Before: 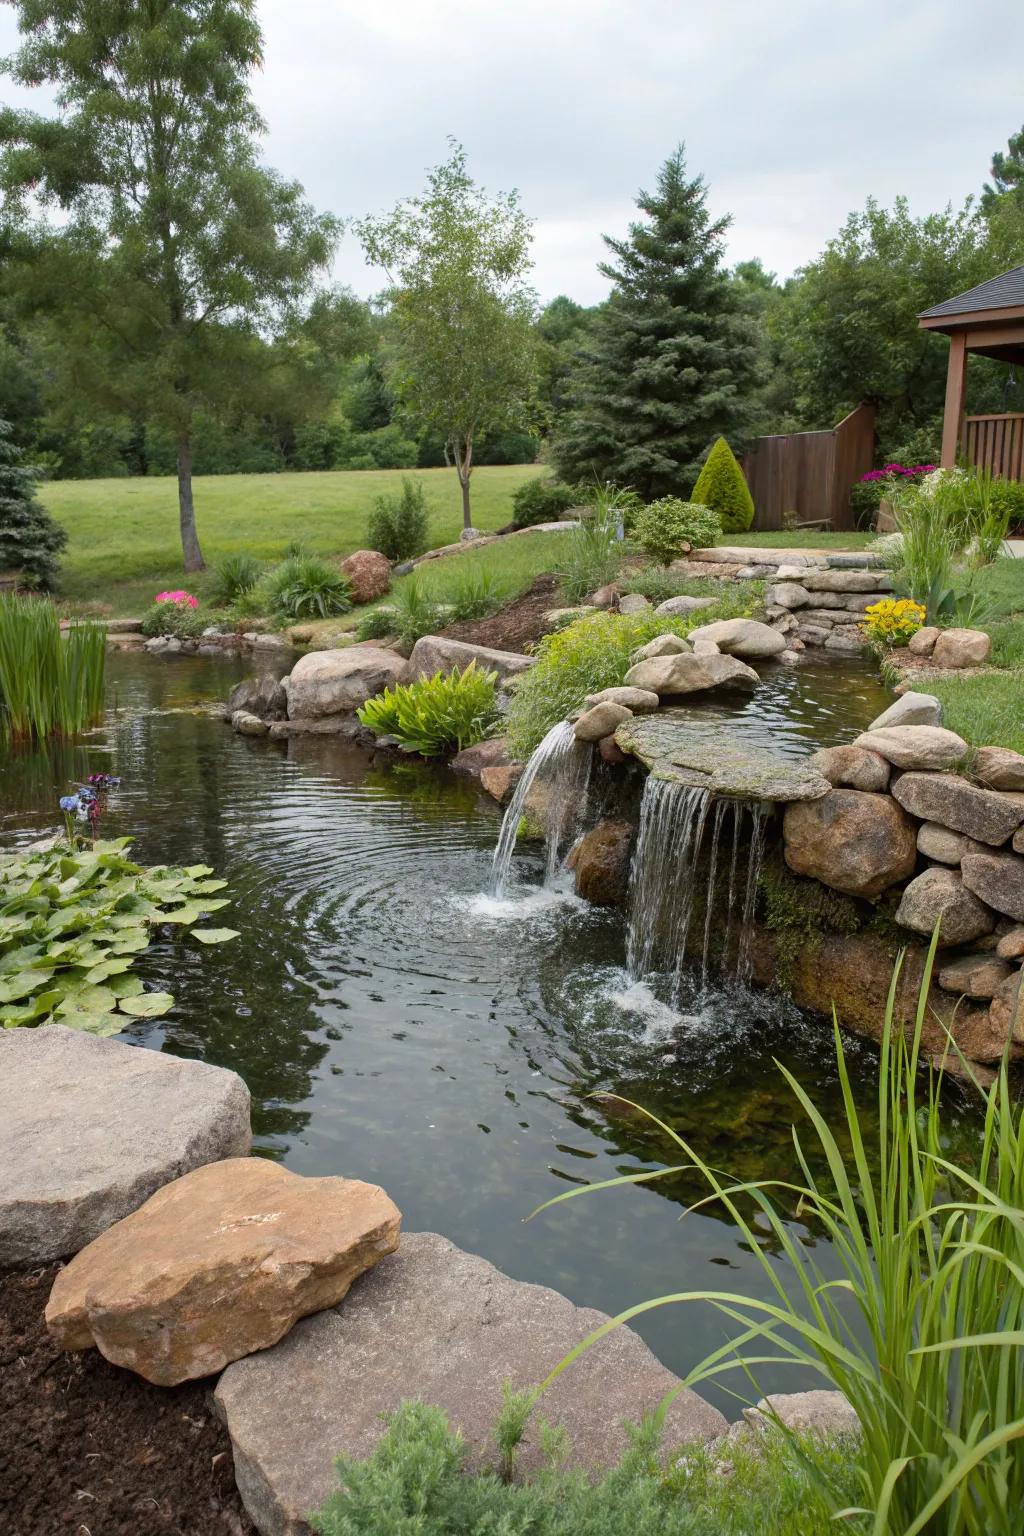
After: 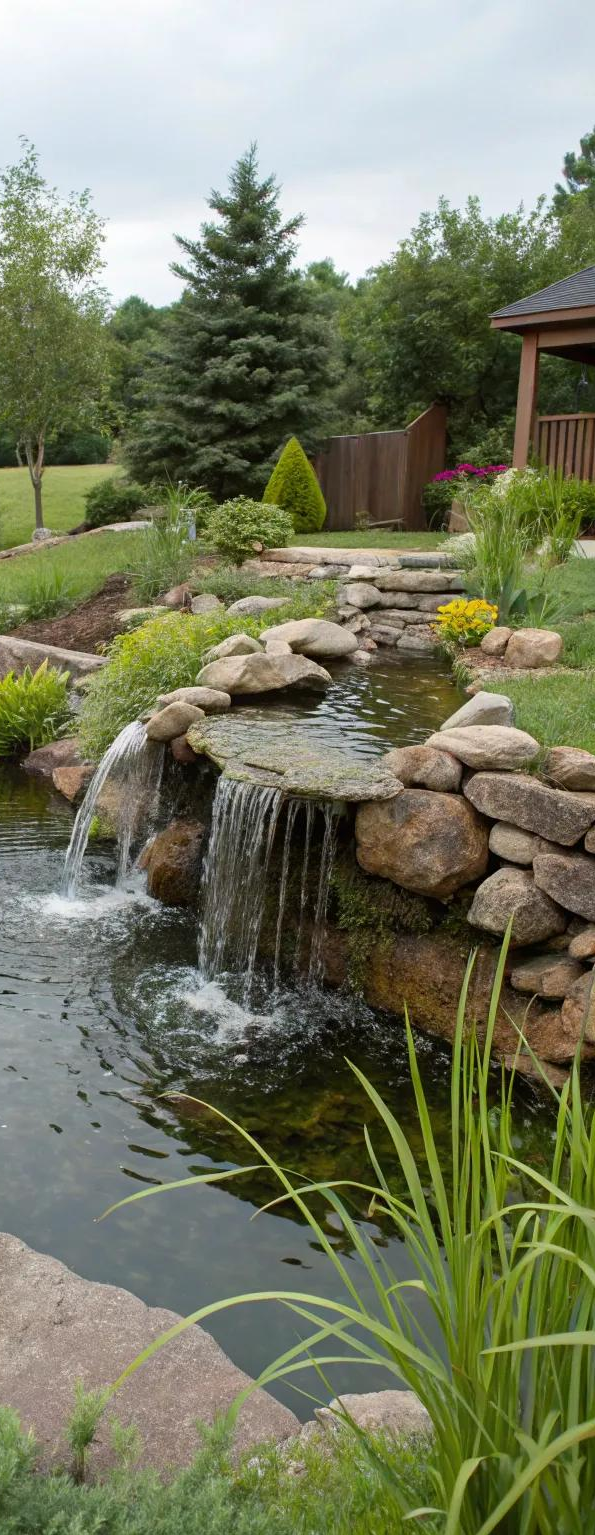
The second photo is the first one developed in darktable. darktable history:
crop: left 41.851%
